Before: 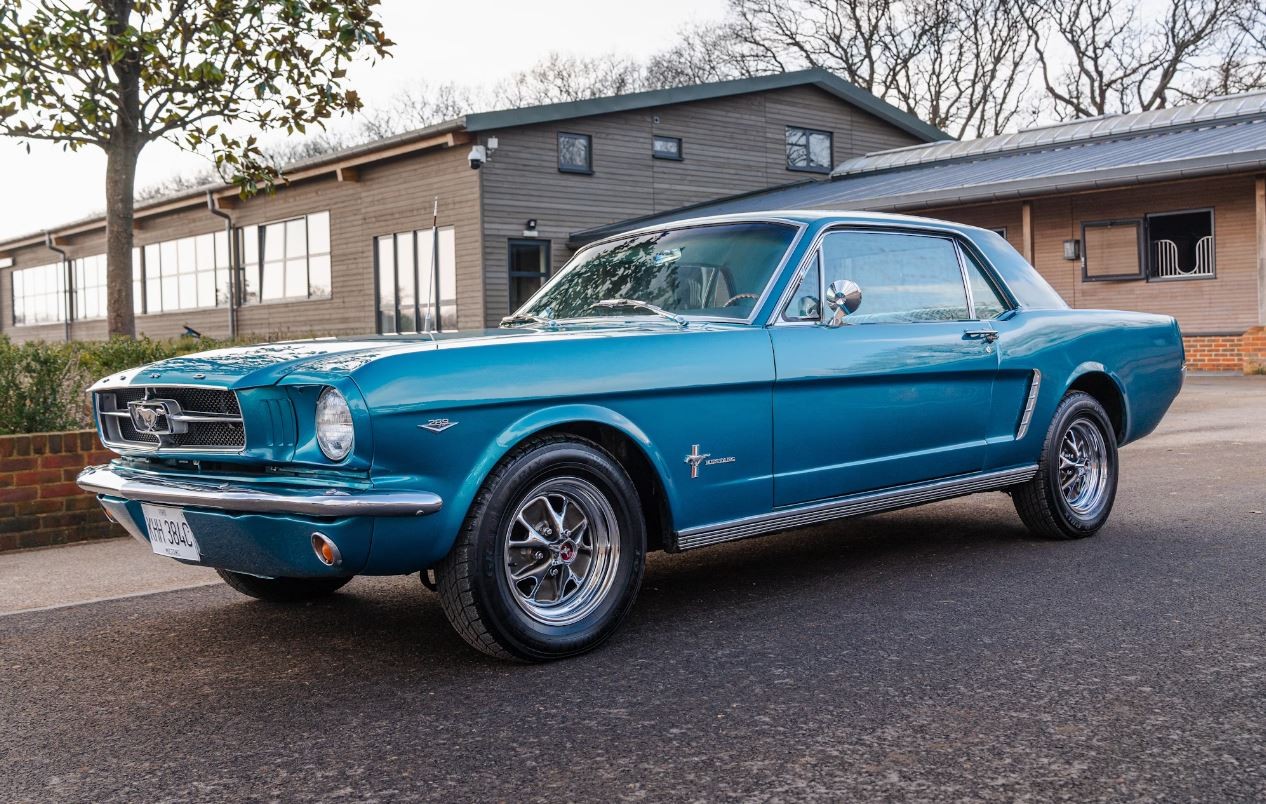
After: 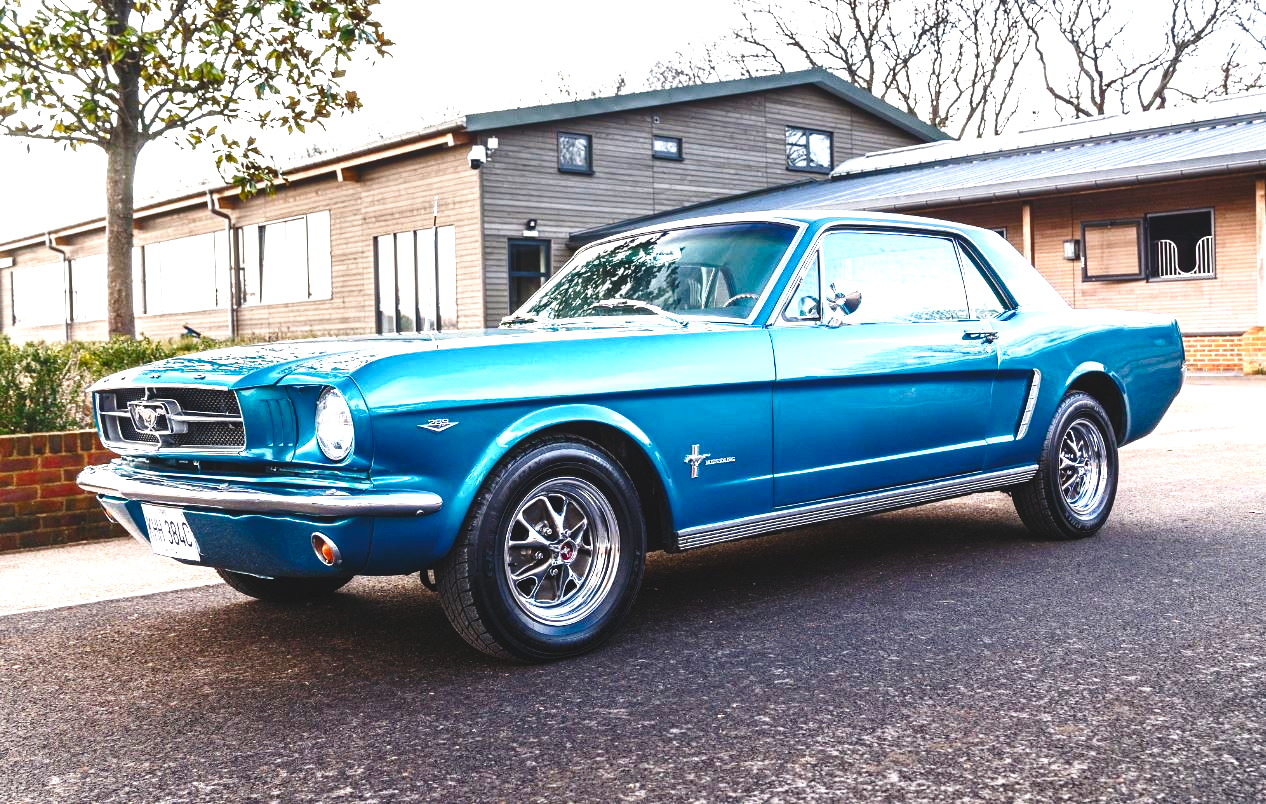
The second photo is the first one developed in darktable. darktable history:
base curve: curves: ch0 [(0, 0) (0.026, 0.03) (0.109, 0.232) (0.351, 0.748) (0.669, 0.968) (1, 1)], preserve colors none
tone curve: curves: ch0 [(0, 0.081) (0.483, 0.453) (0.881, 0.992)], color space Lab, independent channels, preserve colors none
